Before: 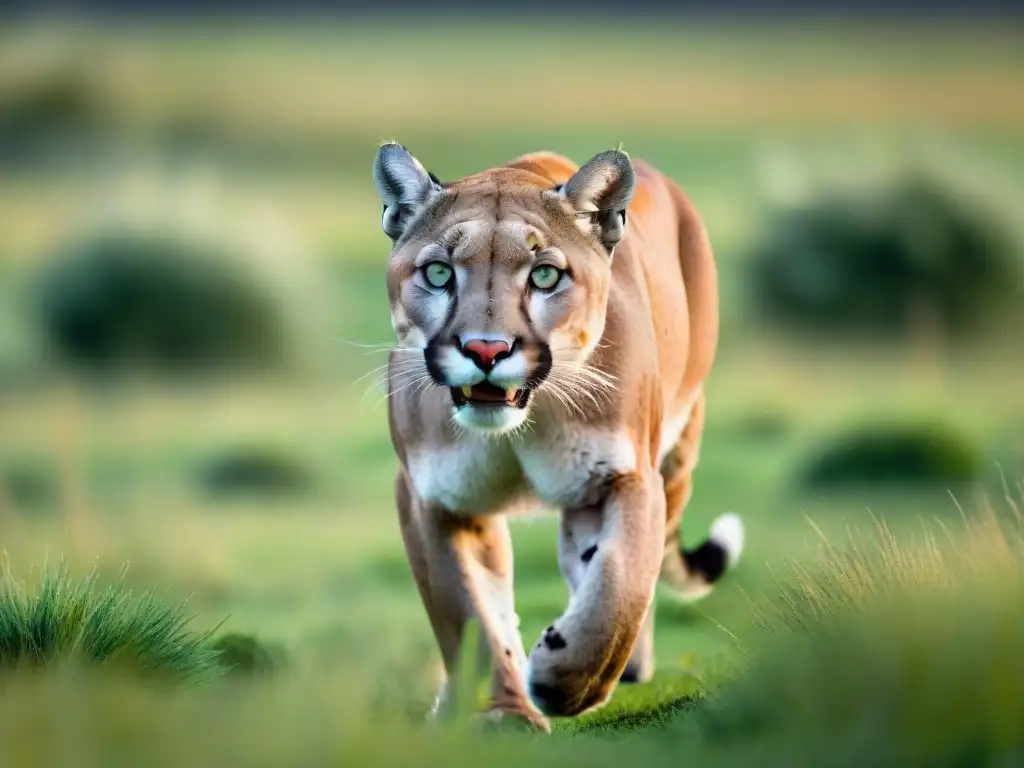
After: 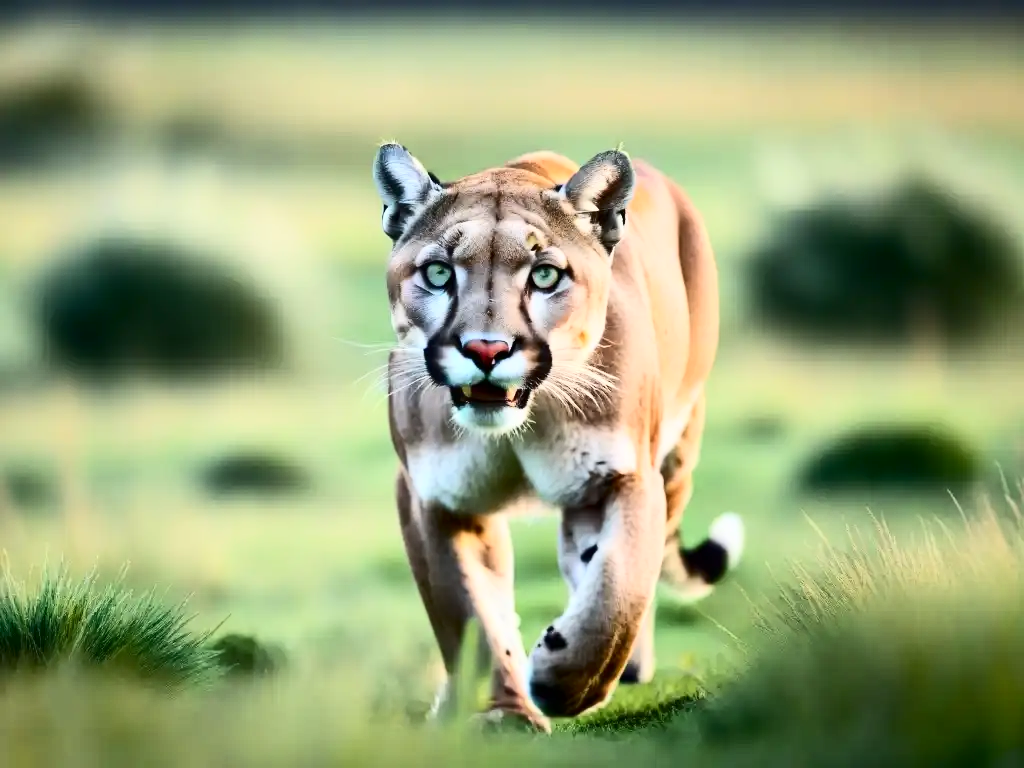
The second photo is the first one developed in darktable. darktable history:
contrast brightness saturation: contrast 0.391, brightness 0.096
